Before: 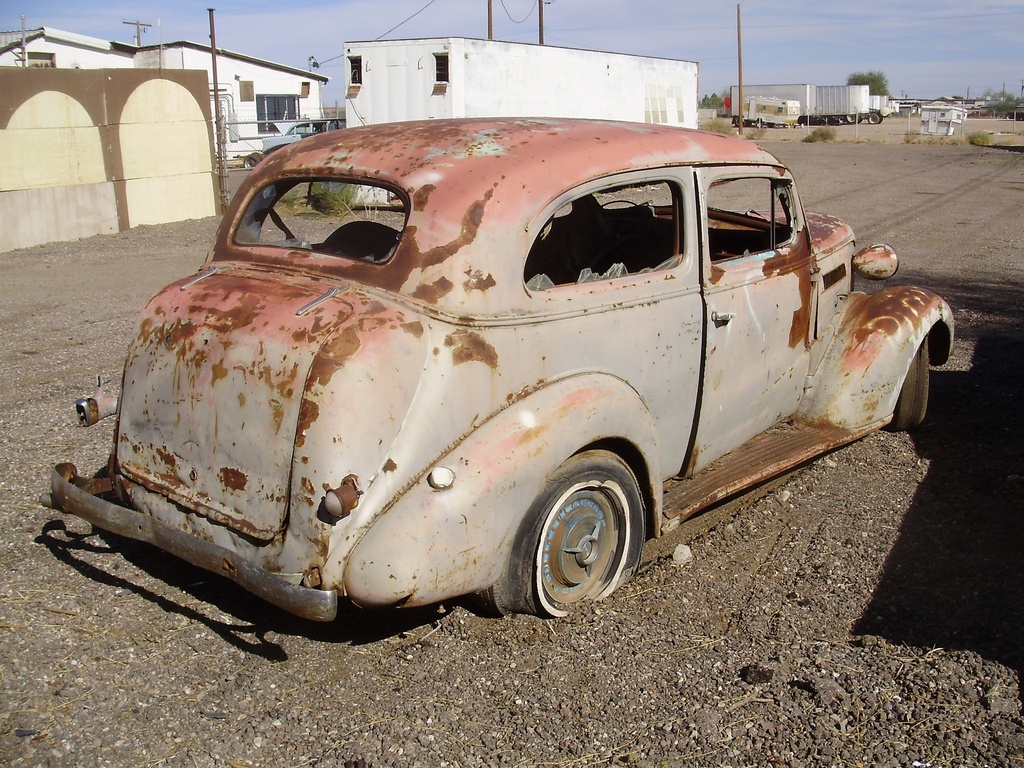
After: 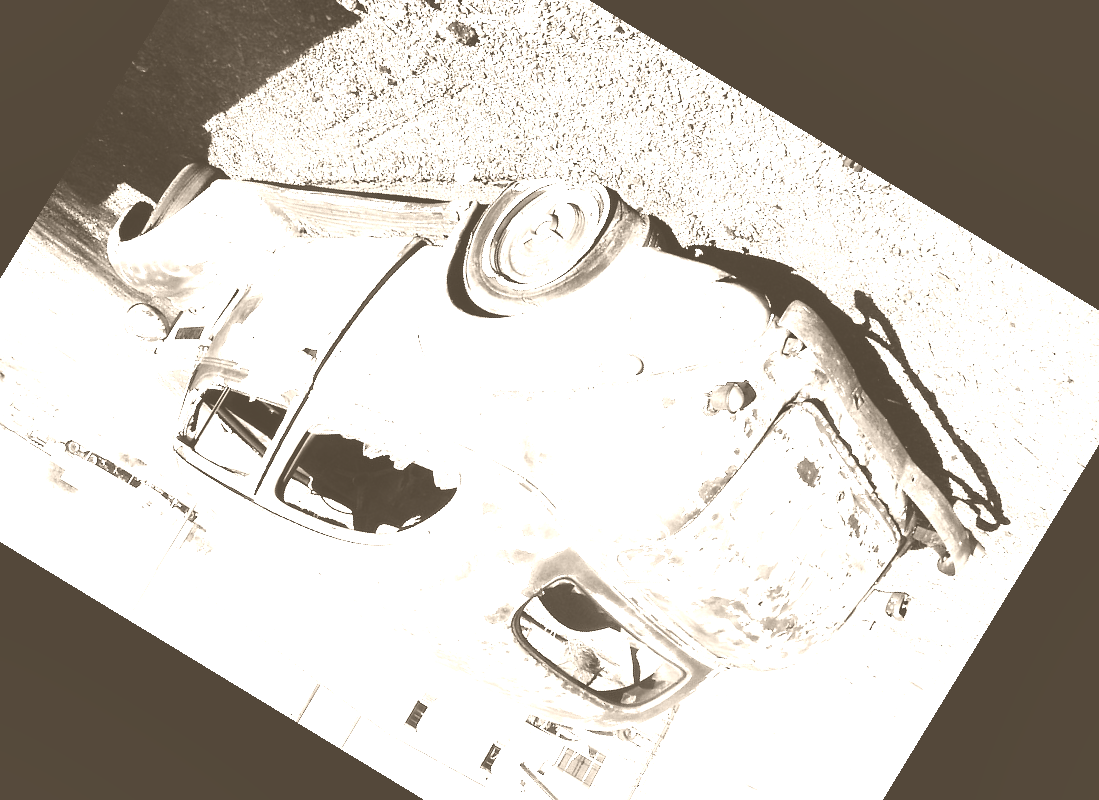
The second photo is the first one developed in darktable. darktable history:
color correction: saturation 1.34
crop and rotate: angle 148.68°, left 9.111%, top 15.603%, right 4.588%, bottom 17.041%
exposure: black level correction 0, exposure 0.5 EV, compensate exposure bias true, compensate highlight preservation false
colorize: hue 34.49°, saturation 35.33%, source mix 100%, version 1
velvia: on, module defaults
base curve: curves: ch0 [(0, 0.003) (0.001, 0.002) (0.006, 0.004) (0.02, 0.022) (0.048, 0.086) (0.094, 0.234) (0.162, 0.431) (0.258, 0.629) (0.385, 0.8) (0.548, 0.918) (0.751, 0.988) (1, 1)], preserve colors none
shadows and highlights: shadows 37.27, highlights -28.18, soften with gaussian
